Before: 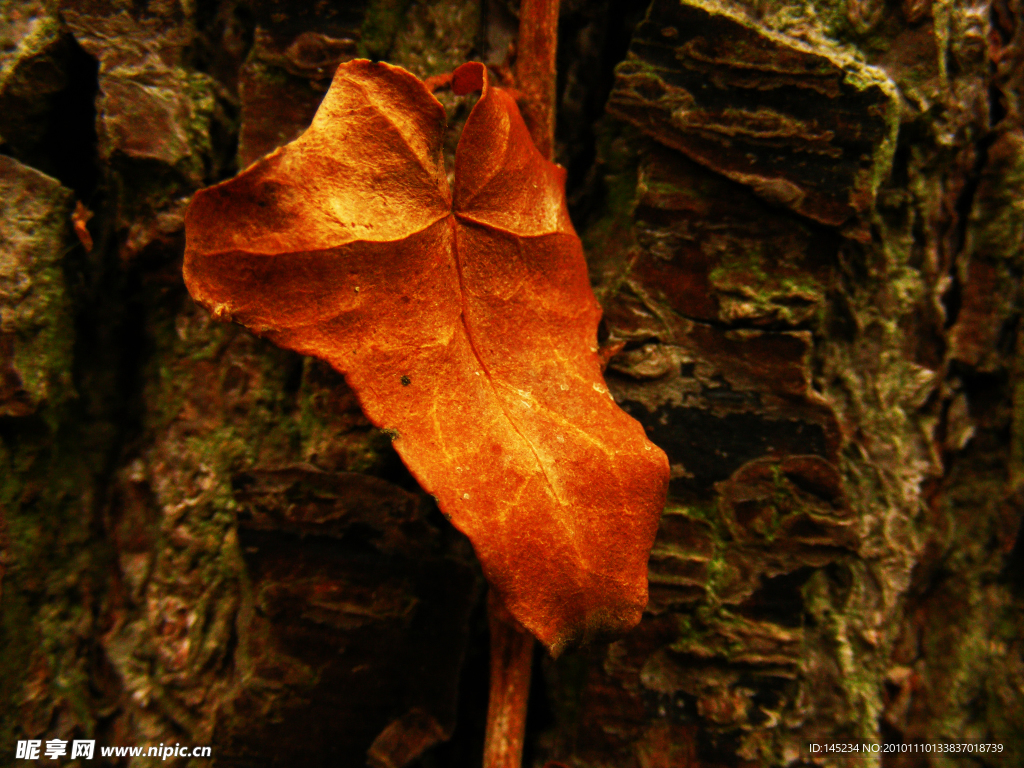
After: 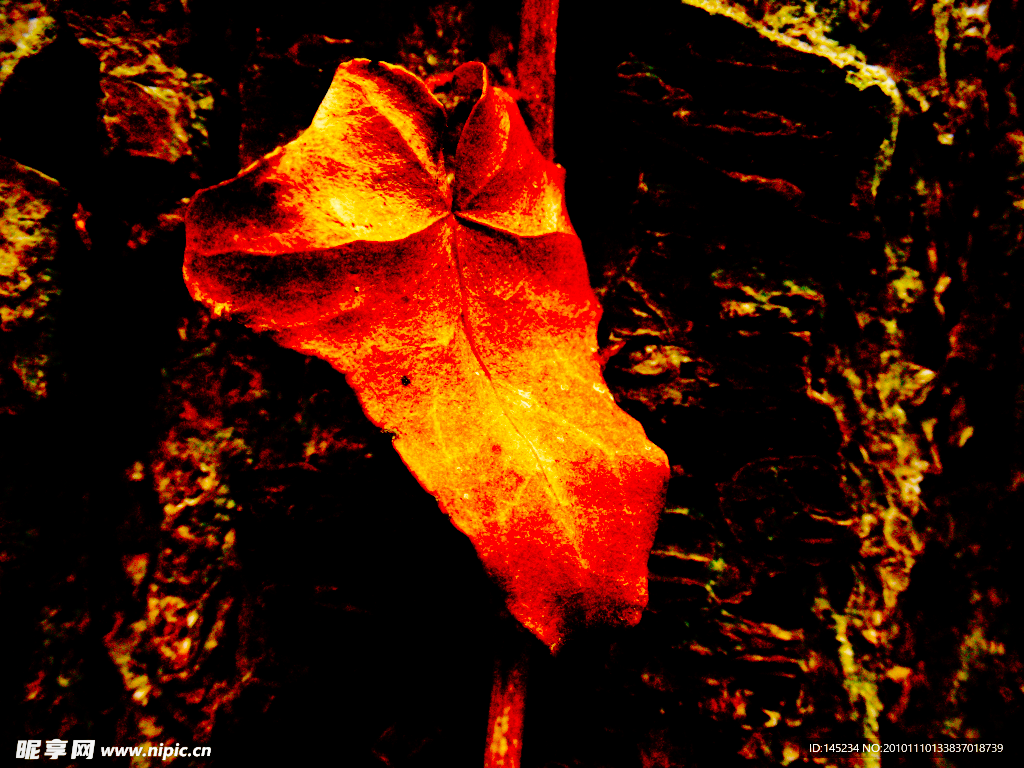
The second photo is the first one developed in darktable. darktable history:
base curve: curves: ch0 [(0, 0) (0.036, 0.01) (0.123, 0.254) (0.258, 0.504) (0.507, 0.748) (1, 1)], preserve colors none
exposure: black level correction 0.024, exposure 0.185 EV, compensate exposure bias true, compensate highlight preservation false
vignetting: fall-off start 99.56%, fall-off radius 71.01%, brightness -0.435, saturation -0.194, width/height ratio 1.176
